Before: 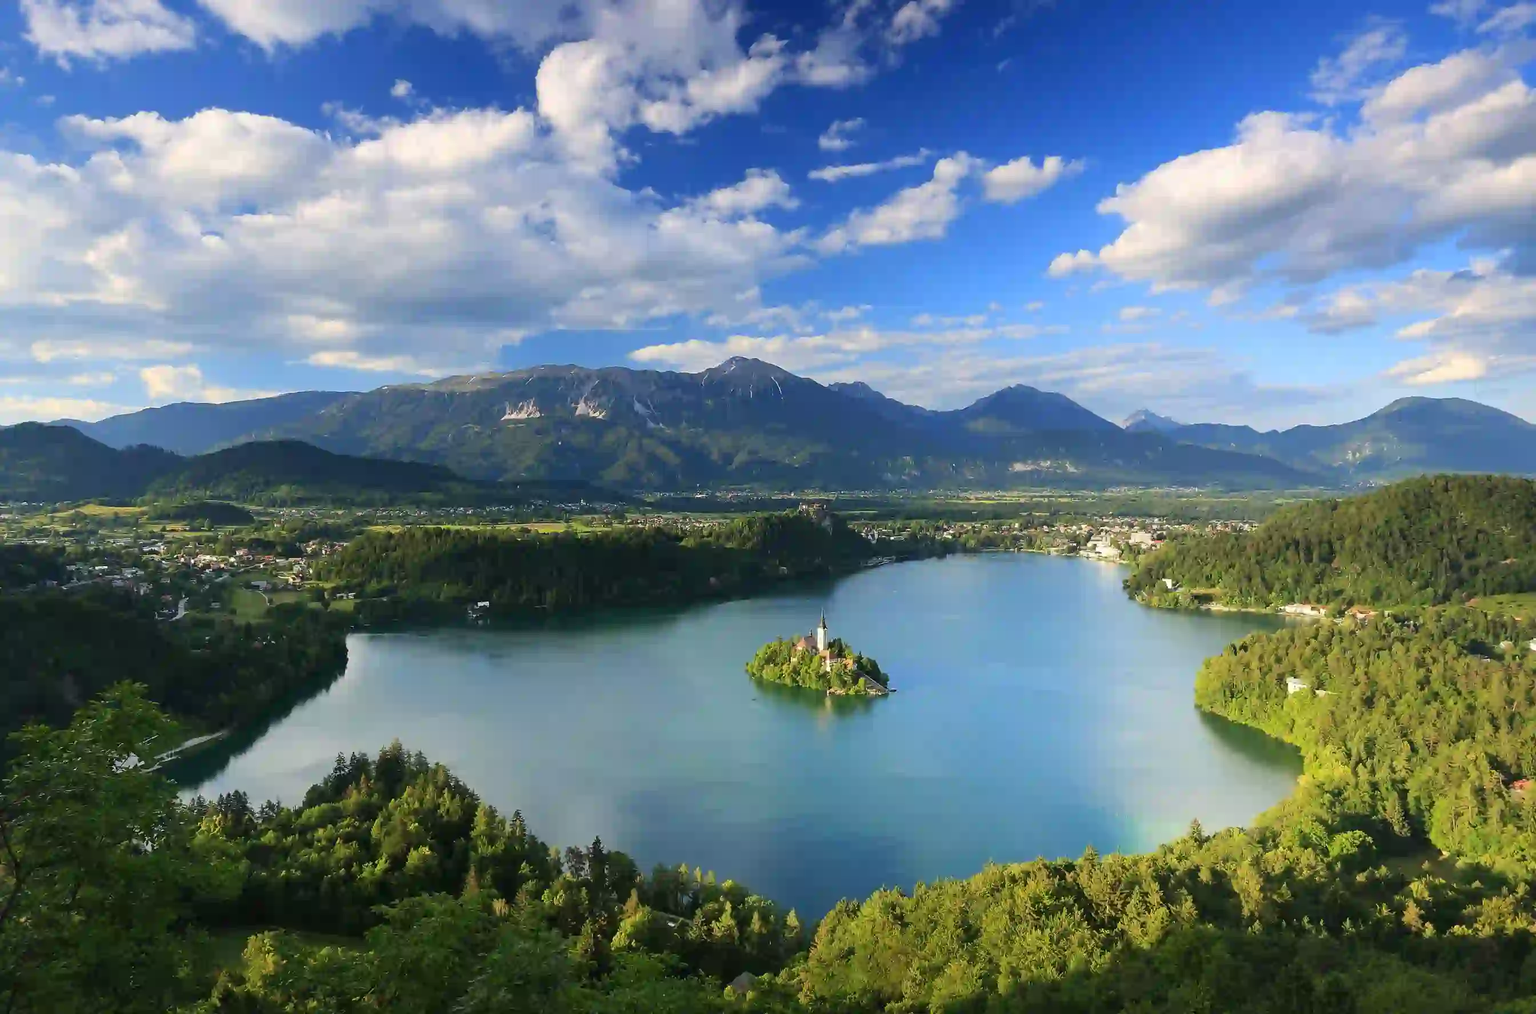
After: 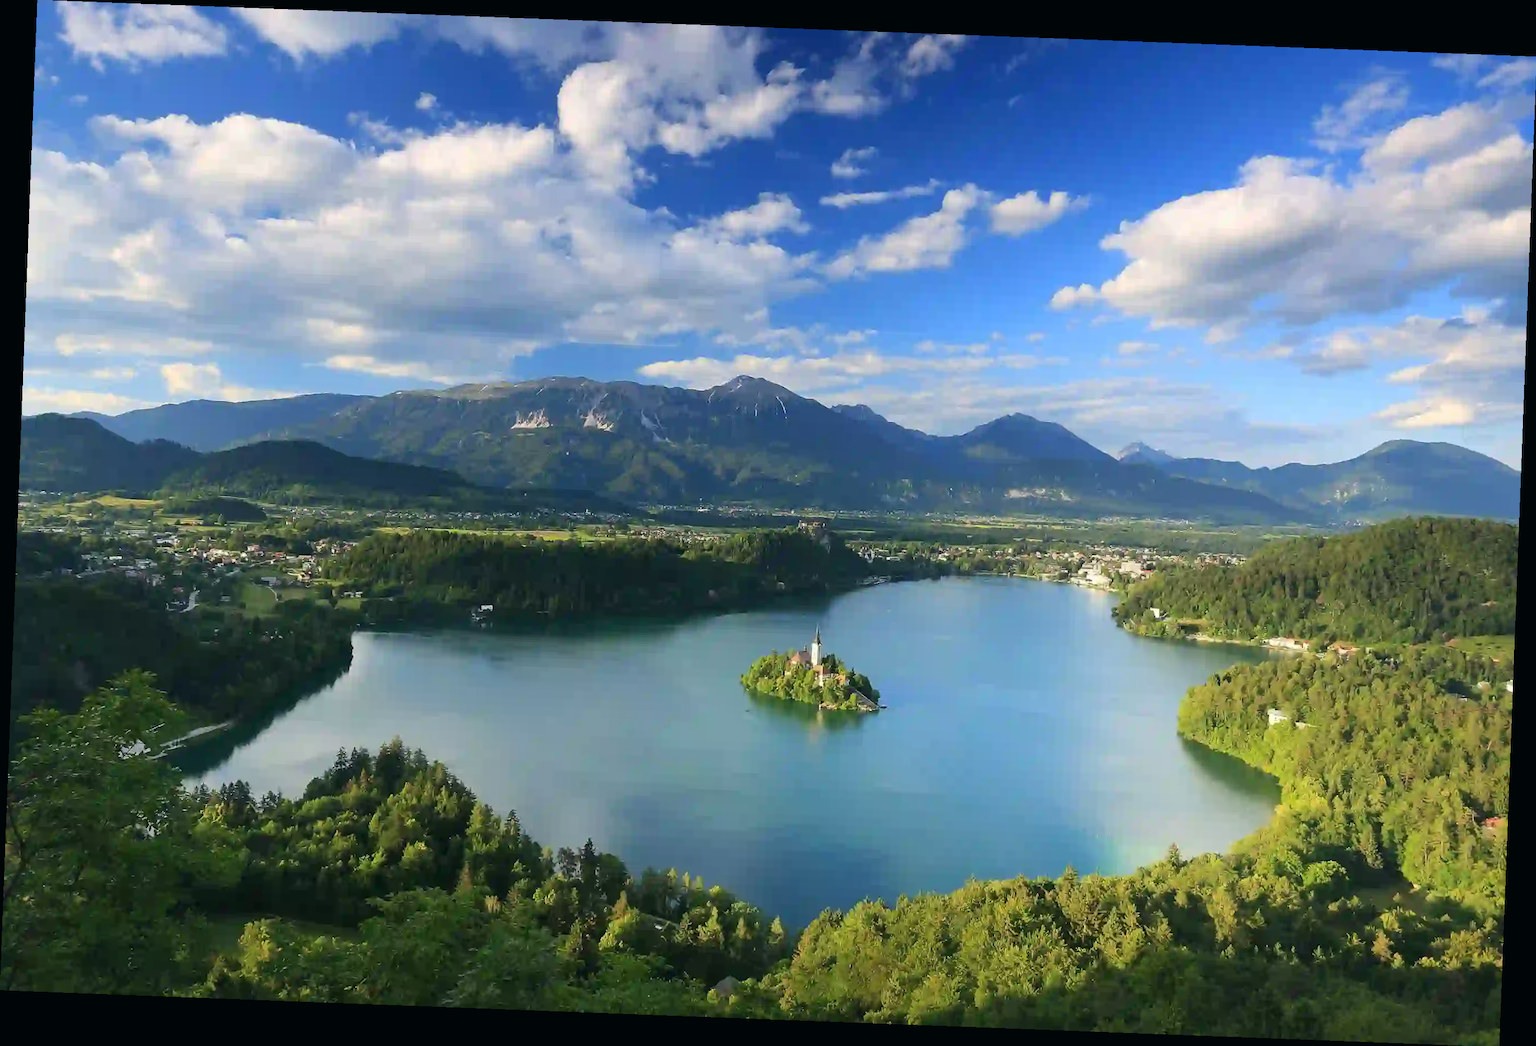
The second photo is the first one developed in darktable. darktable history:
color balance: mode lift, gamma, gain (sRGB), lift [1, 1, 1.022, 1.026]
rotate and perspective: rotation 2.17°, automatic cropping off
